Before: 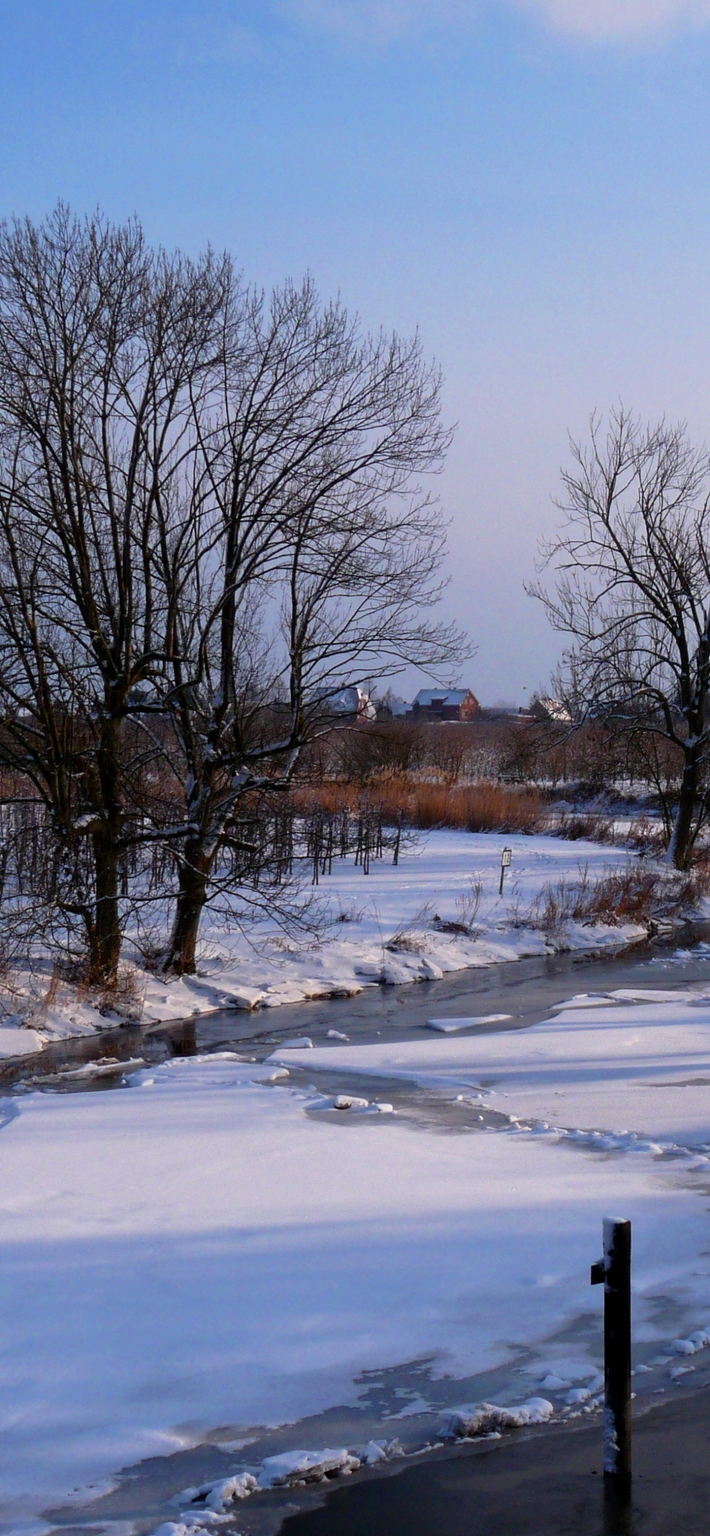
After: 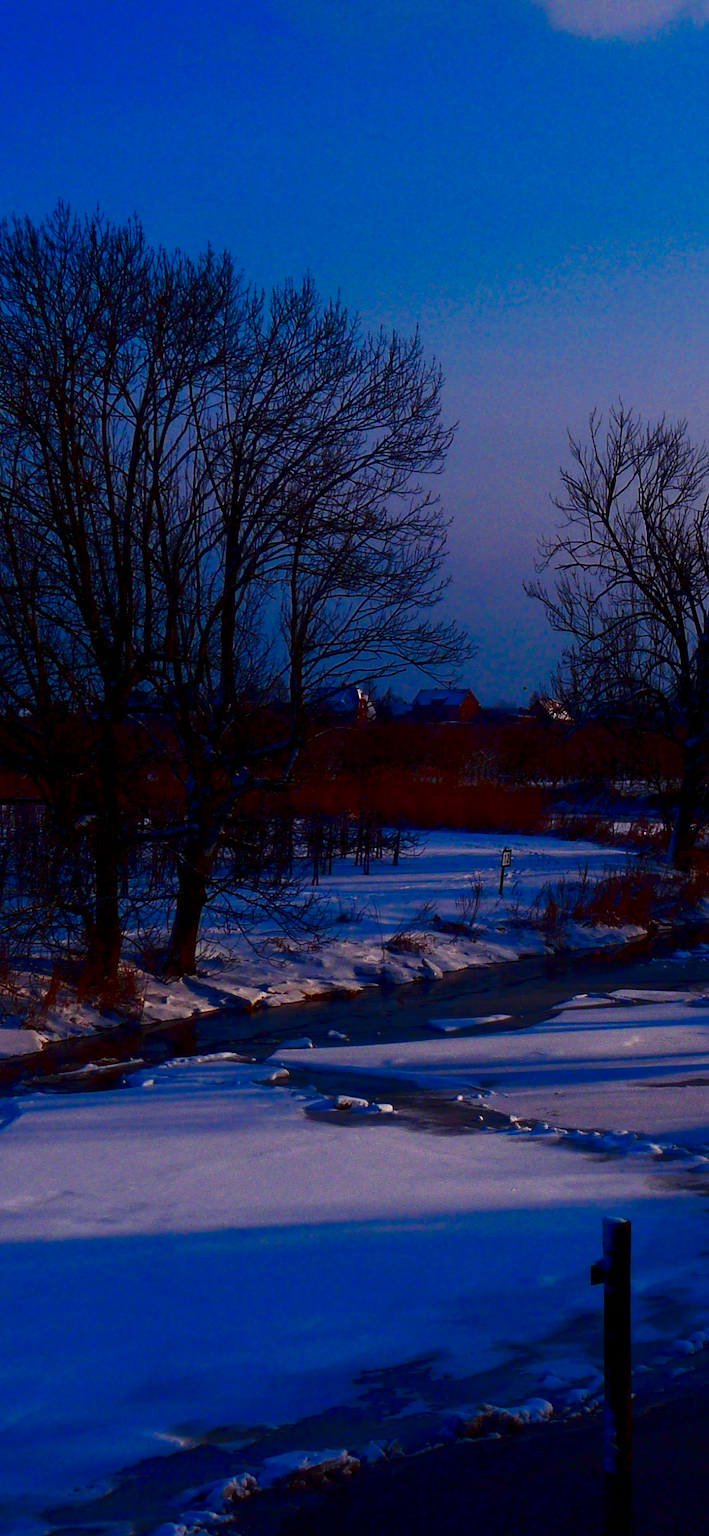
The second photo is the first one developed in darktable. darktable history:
tone curve: curves: ch0 [(0, 0) (0.08, 0.069) (0.4, 0.391) (0.6, 0.609) (0.92, 0.93) (1, 1)], preserve colors none
contrast brightness saturation: brightness -0.988, saturation 0.987
